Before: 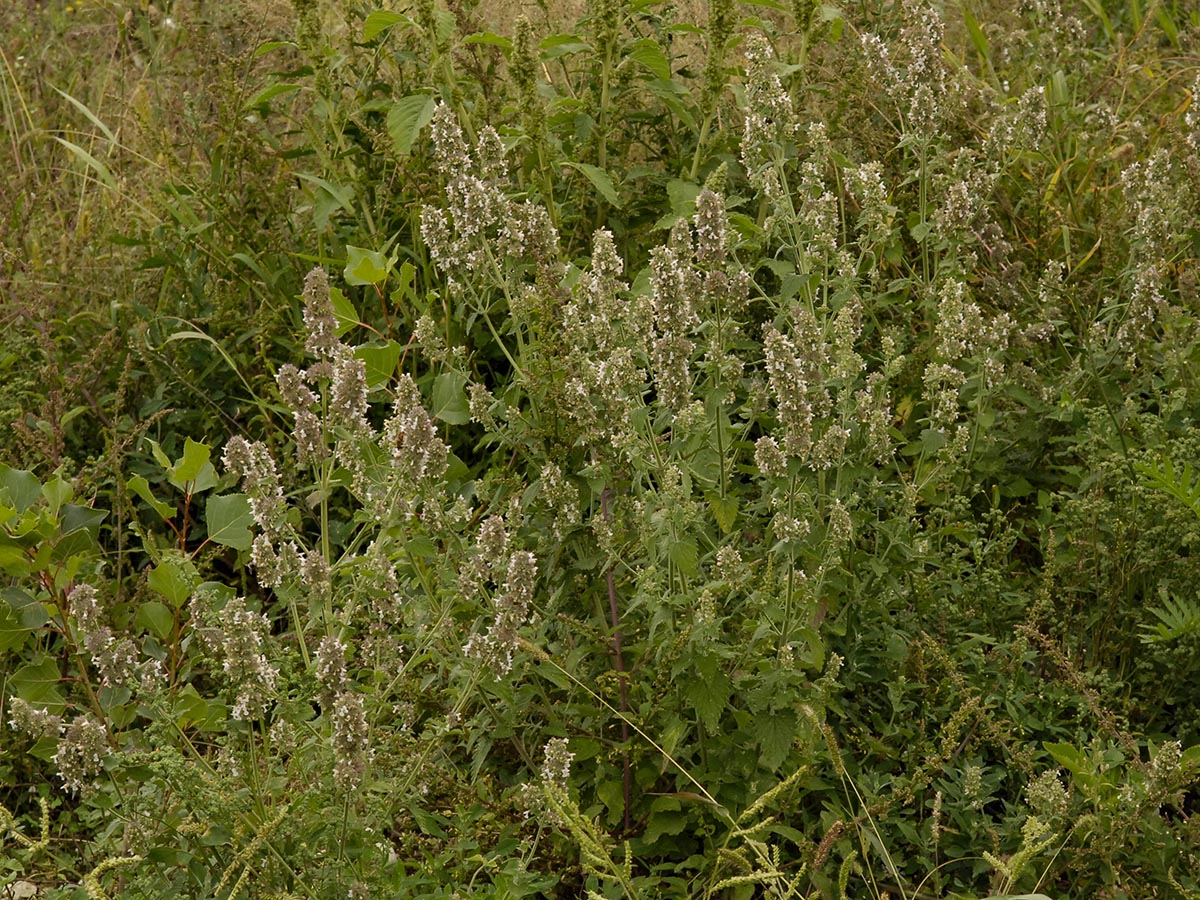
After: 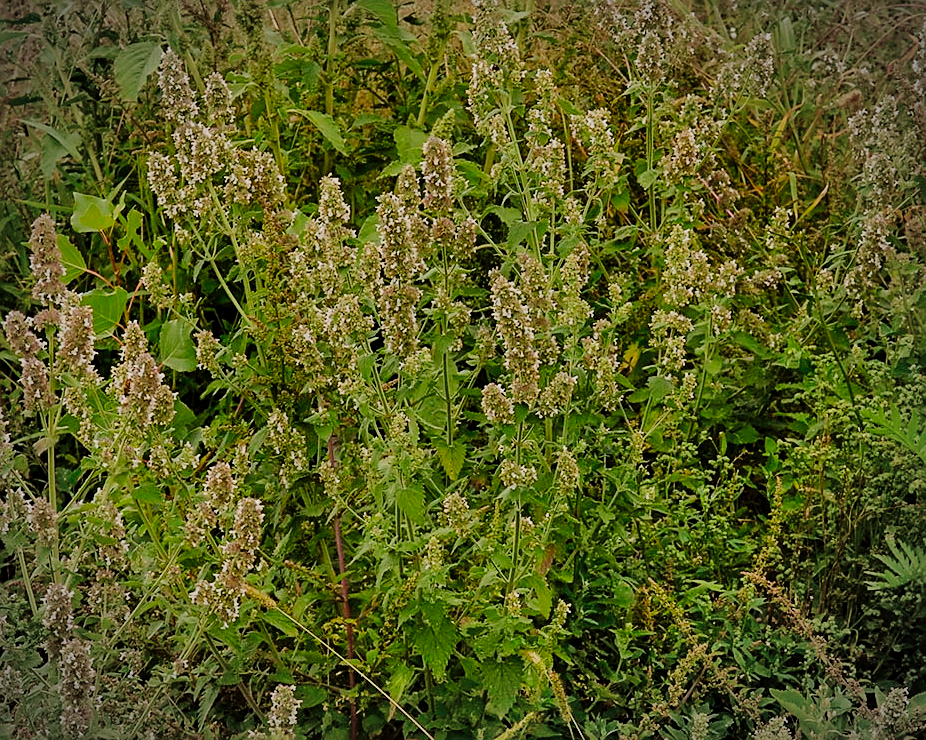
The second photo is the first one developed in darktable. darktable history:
contrast brightness saturation: brightness -0.098
tone curve: curves: ch0 [(0, 0) (0.003, 0.025) (0.011, 0.025) (0.025, 0.025) (0.044, 0.026) (0.069, 0.033) (0.1, 0.053) (0.136, 0.078) (0.177, 0.108) (0.224, 0.153) (0.277, 0.213) (0.335, 0.286) (0.399, 0.372) (0.468, 0.467) (0.543, 0.565) (0.623, 0.675) (0.709, 0.775) (0.801, 0.863) (0.898, 0.936) (1, 1)], preserve colors none
shadows and highlights: shadows 58.49, highlights -60.45, soften with gaussian
vignetting: automatic ratio true
filmic rgb: black relative exposure -7.06 EV, white relative exposure 5.99 EV, threshold 2.97 EV, target black luminance 0%, hardness 2.74, latitude 61.27%, contrast 0.695, highlights saturation mix 10.86%, shadows ↔ highlights balance -0.118%, enable highlight reconstruction true
crop: left 22.831%, top 5.89%, bottom 11.818%
exposure: black level correction 0, exposure 0.694 EV, compensate highlight preservation false
sharpen: on, module defaults
